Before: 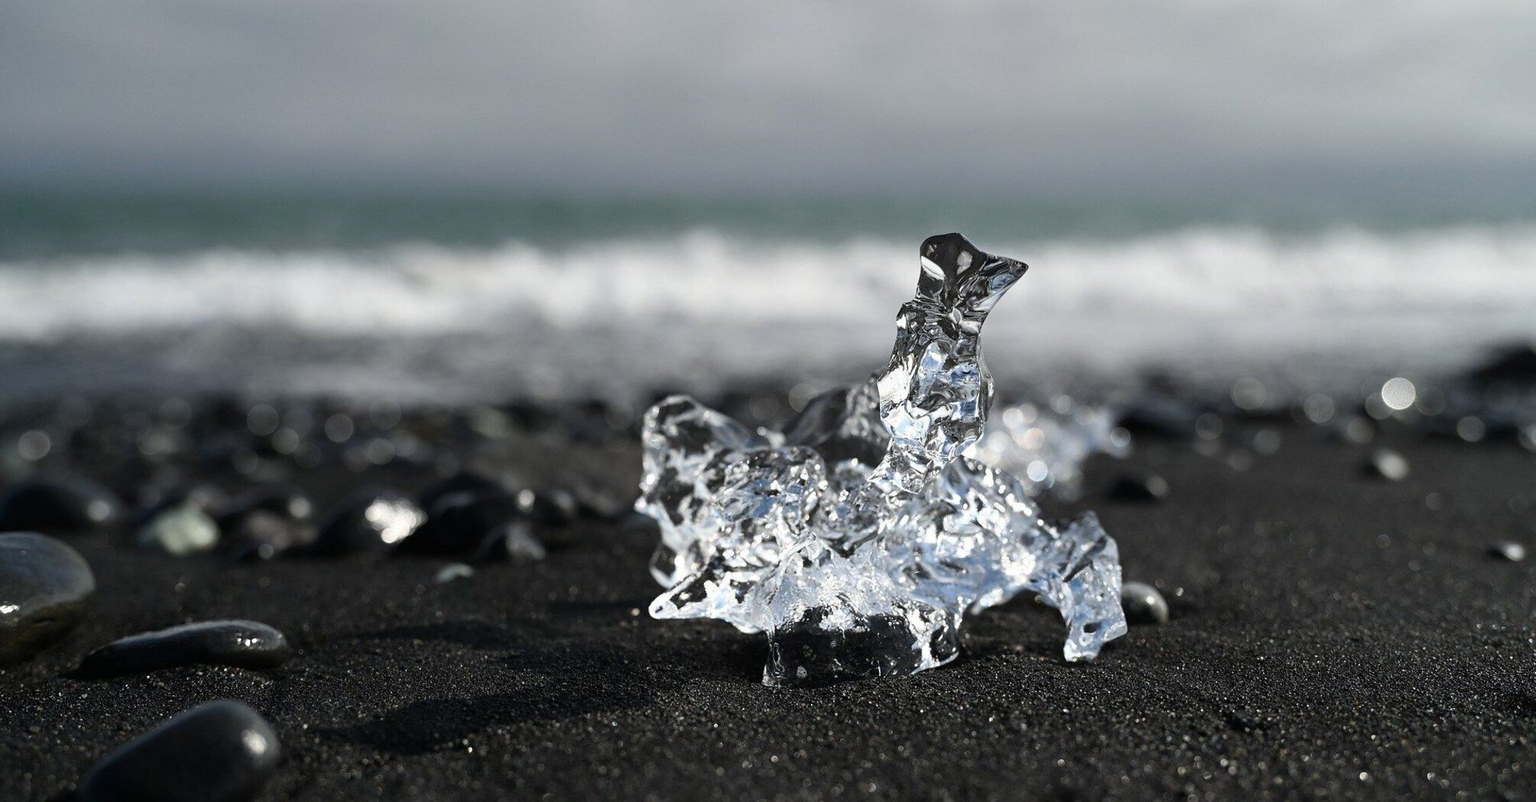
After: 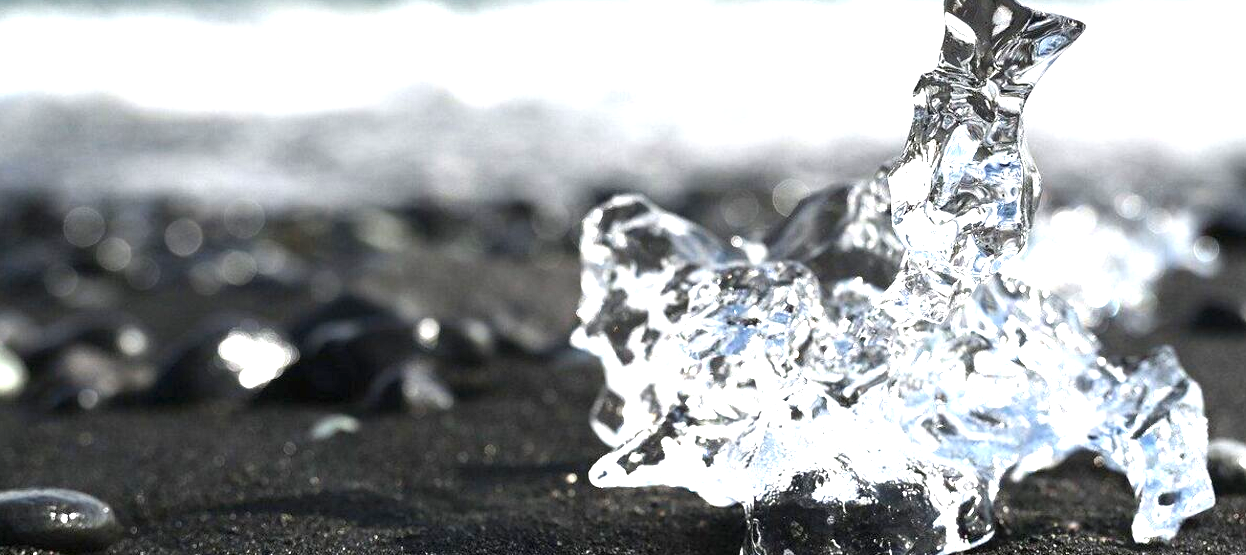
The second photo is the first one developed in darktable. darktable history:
crop: left 12.965%, top 30.793%, right 24.688%, bottom 16.069%
exposure: black level correction 0, exposure 1.438 EV, compensate highlight preservation false
